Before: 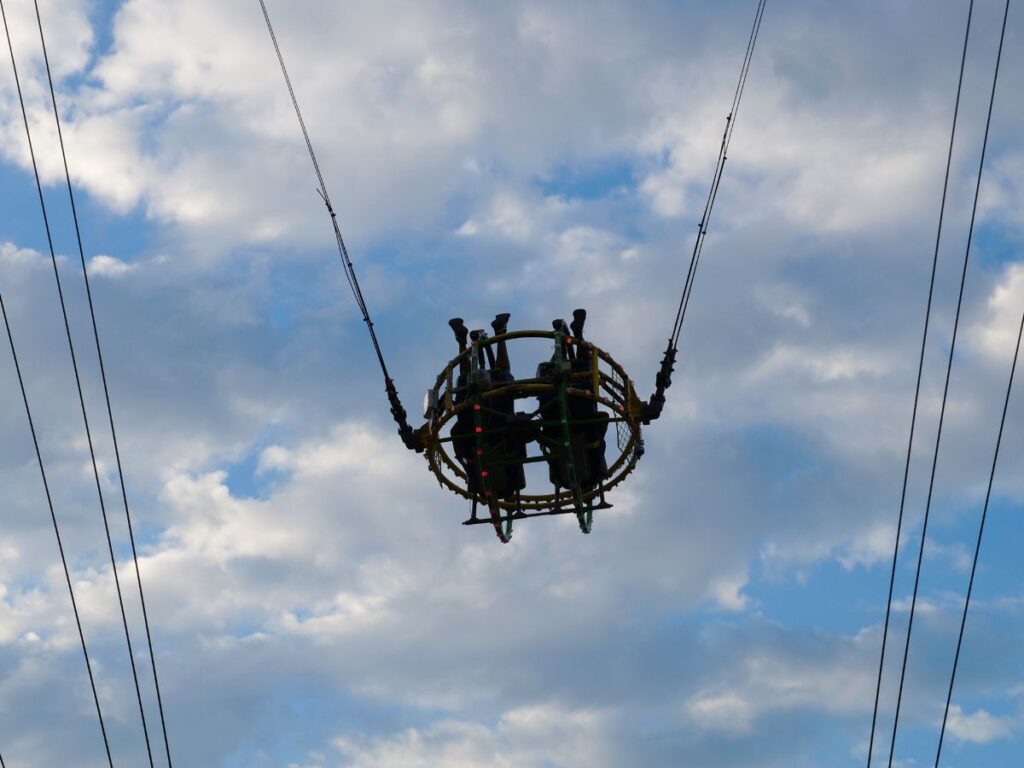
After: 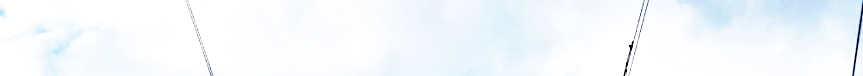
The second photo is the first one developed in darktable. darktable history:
exposure: black level correction 0.04, exposure 0.5 EV, compensate highlight preservation false
crop and rotate: left 9.644%, top 9.491%, right 6.021%, bottom 80.509%
sharpen: amount 0.2
local contrast: highlights 123%, shadows 126%, detail 140%, midtone range 0.254
base curve: curves: ch0 [(0, 0) (0.495, 0.917) (1, 1)], preserve colors none
velvia: on, module defaults
